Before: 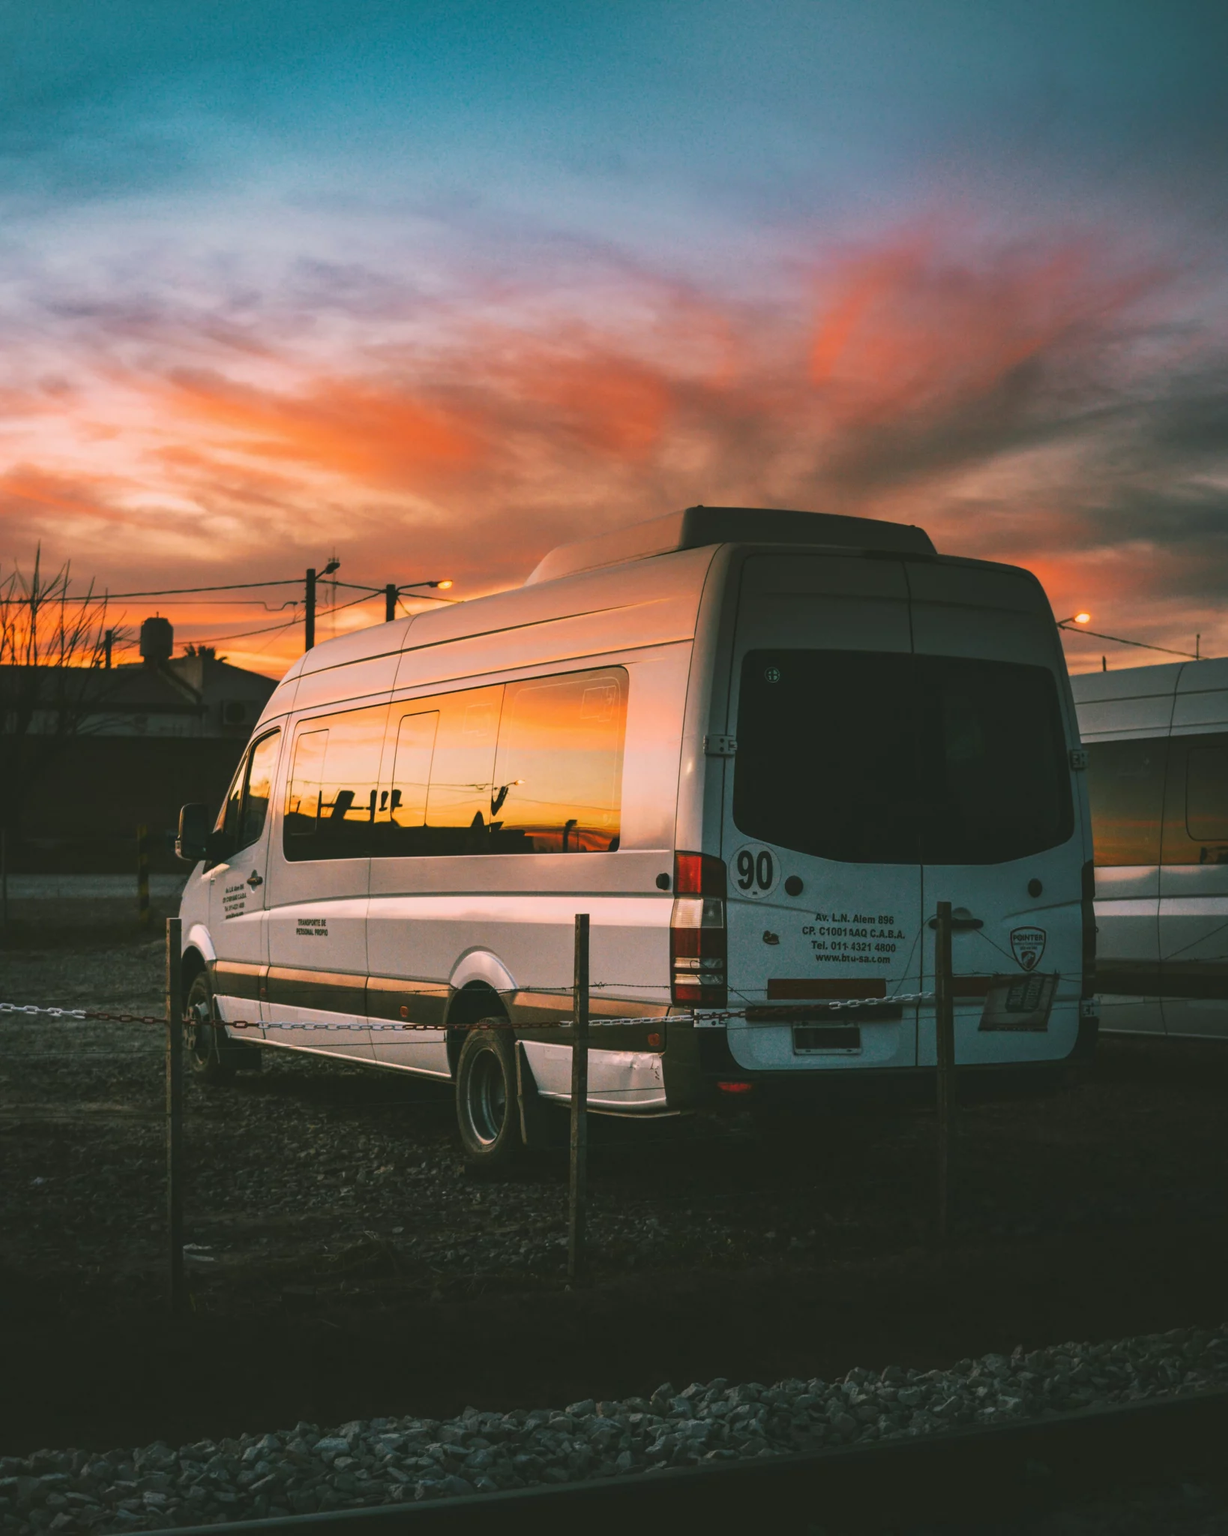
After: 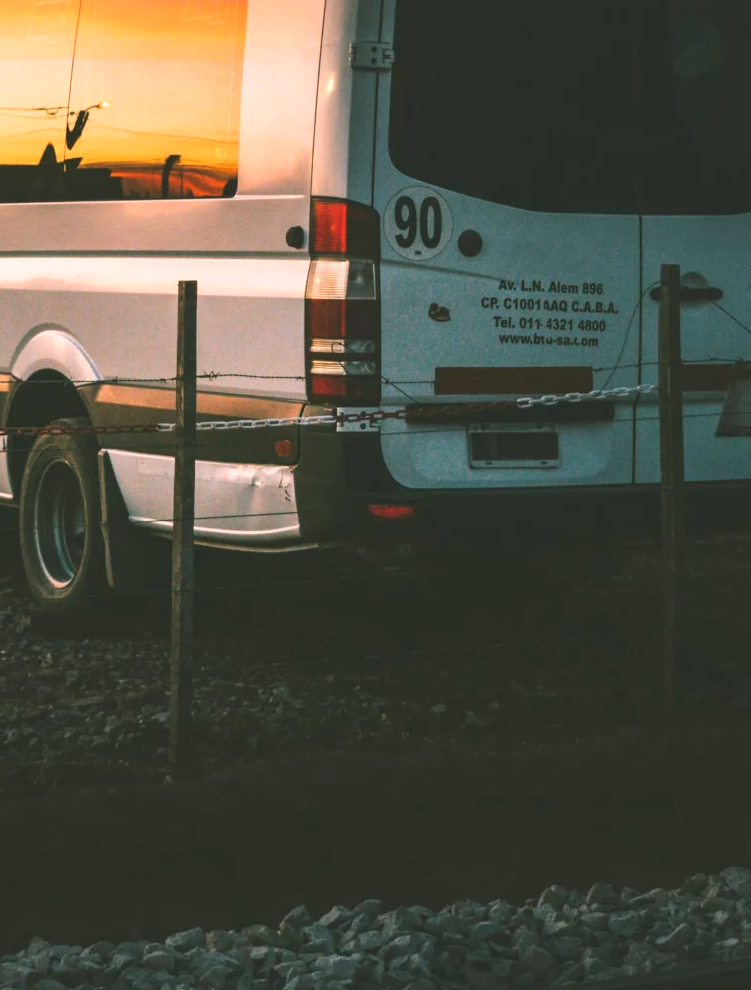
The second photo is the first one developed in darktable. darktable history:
crop: left 35.976%, top 45.819%, right 18.162%, bottom 5.807%
exposure: black level correction -0.002, exposure 0.54 EV, compensate highlight preservation false
